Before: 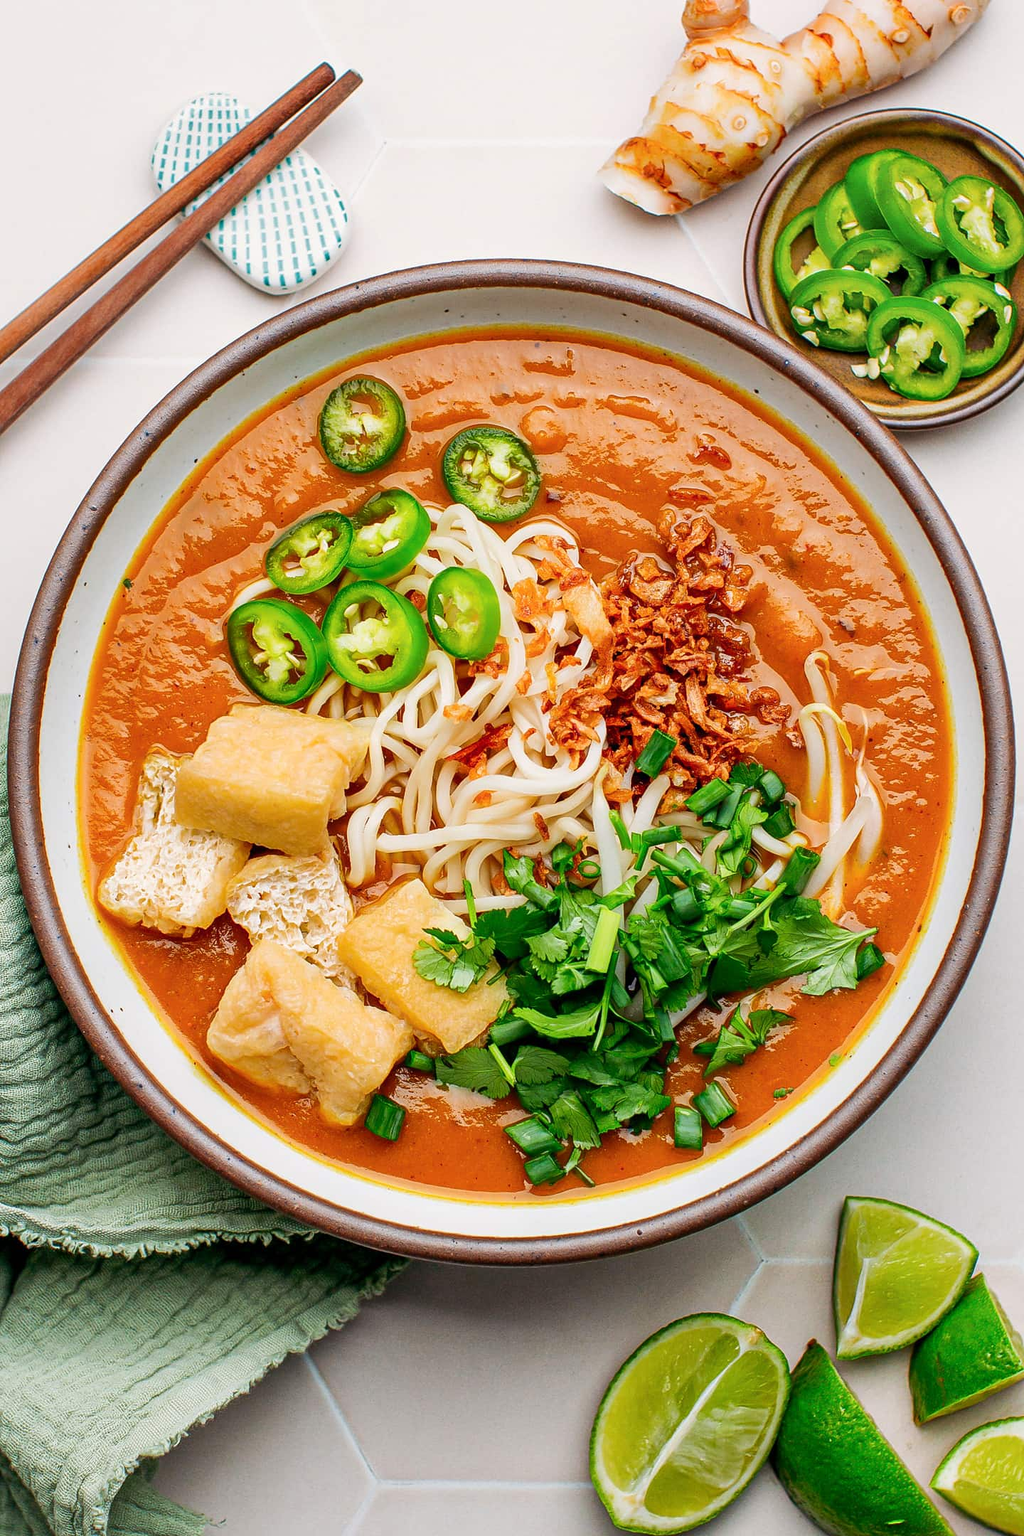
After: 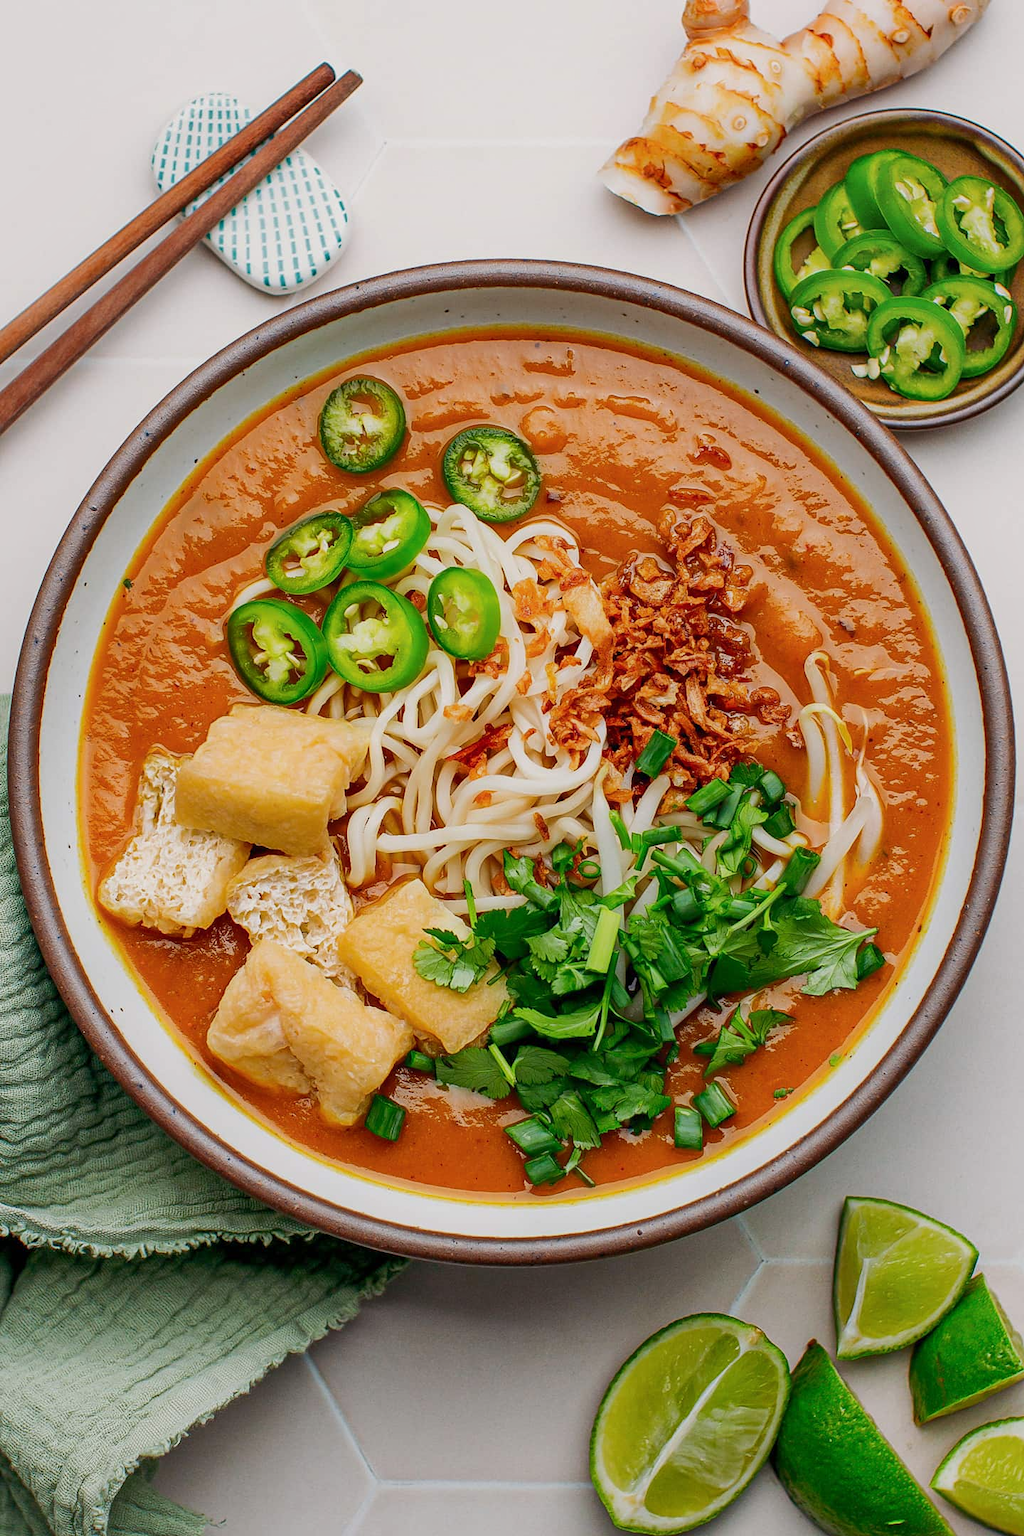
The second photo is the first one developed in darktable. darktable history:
tone equalizer: -8 EV 0.272 EV, -7 EV 0.43 EV, -6 EV 0.411 EV, -5 EV 0.214 EV, -3 EV -0.261 EV, -2 EV -0.41 EV, -1 EV -0.43 EV, +0 EV -0.261 EV, luminance estimator HSV value / RGB max
